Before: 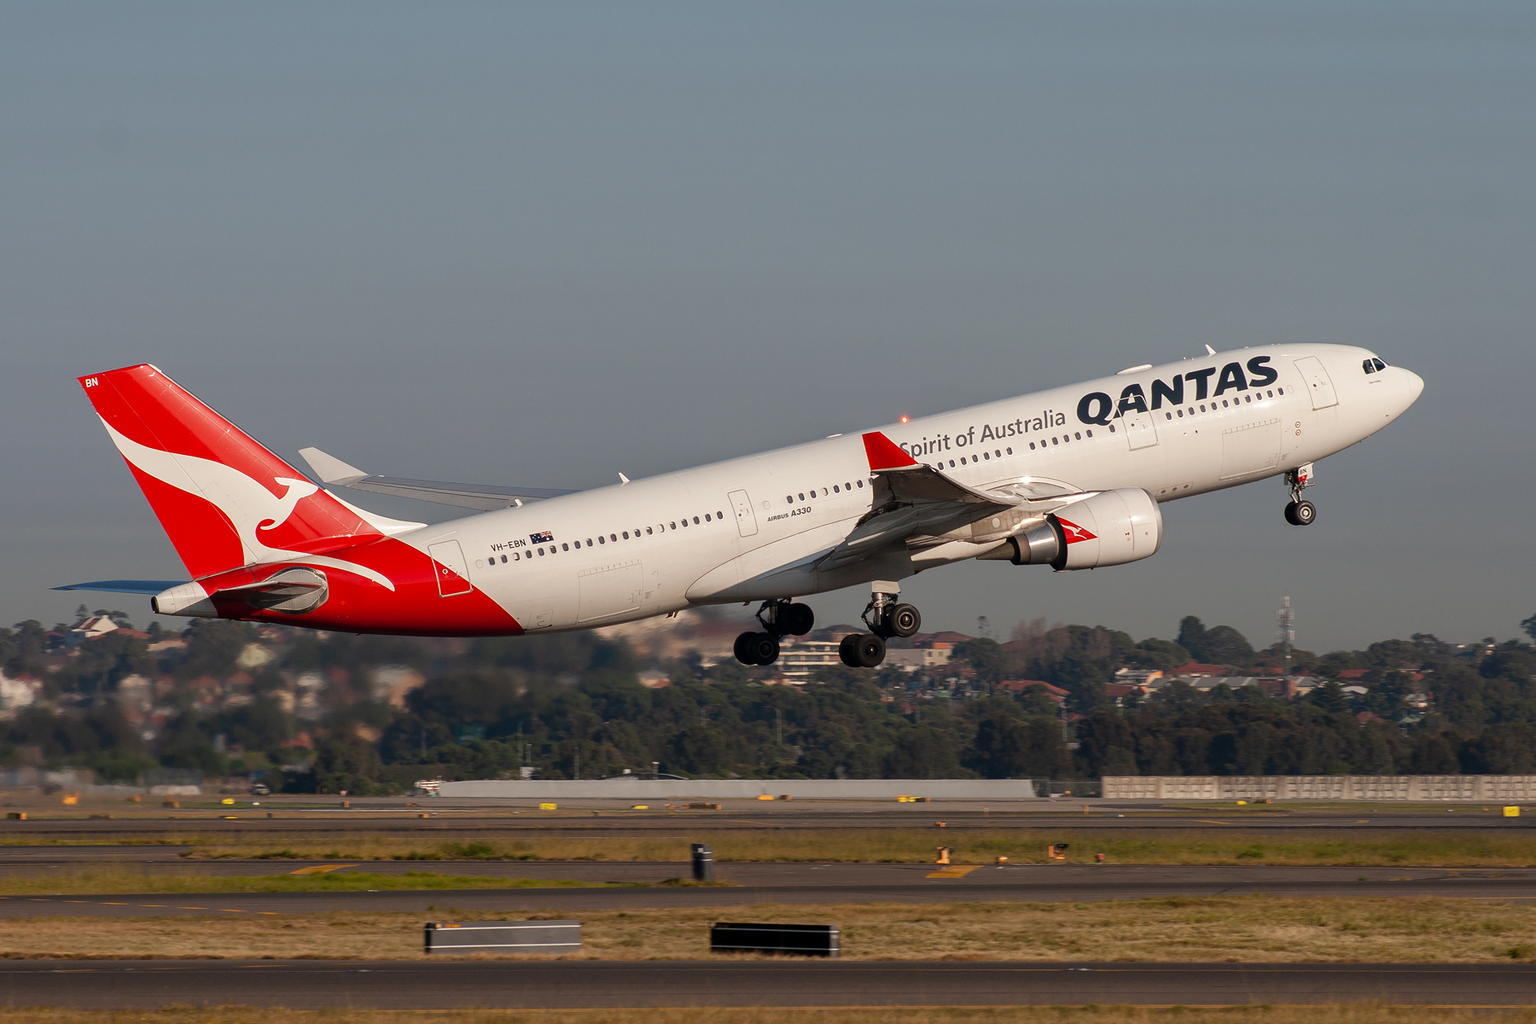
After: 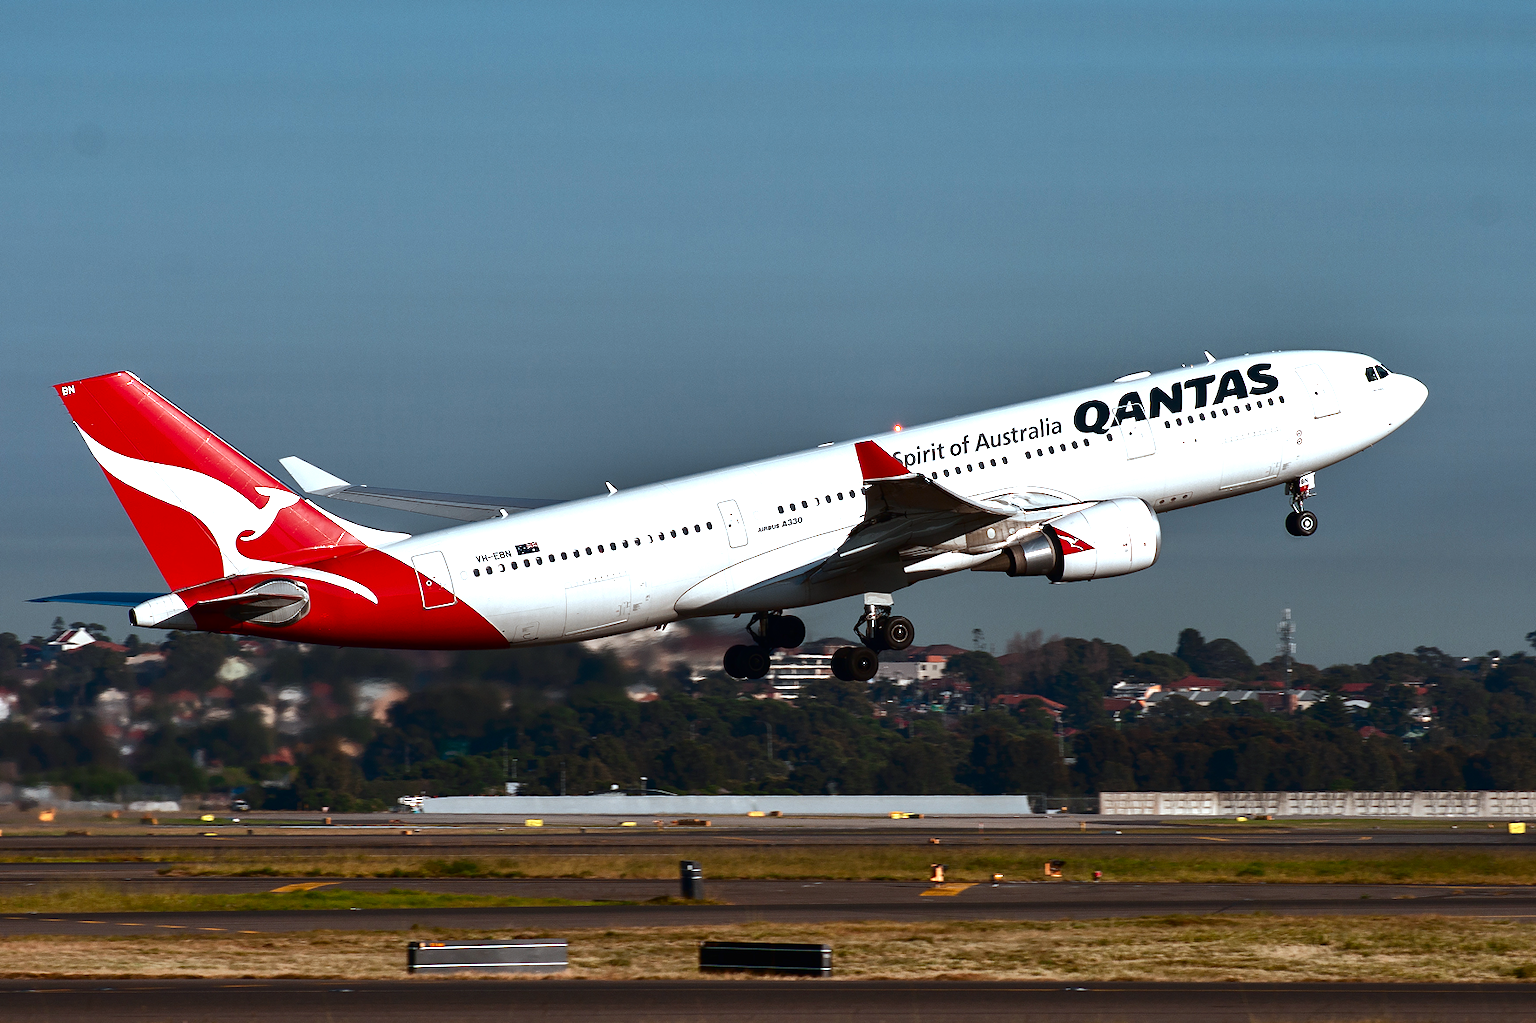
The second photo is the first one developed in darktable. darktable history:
tone equalizer: on, module defaults
exposure: black level correction -0.005, exposure 1 EV, compensate highlight preservation false
crop: left 1.638%, right 0.269%, bottom 1.684%
contrast brightness saturation: brightness -0.537
shadows and highlights: soften with gaussian
color correction: highlights a* -10.54, highlights b* -19.81
